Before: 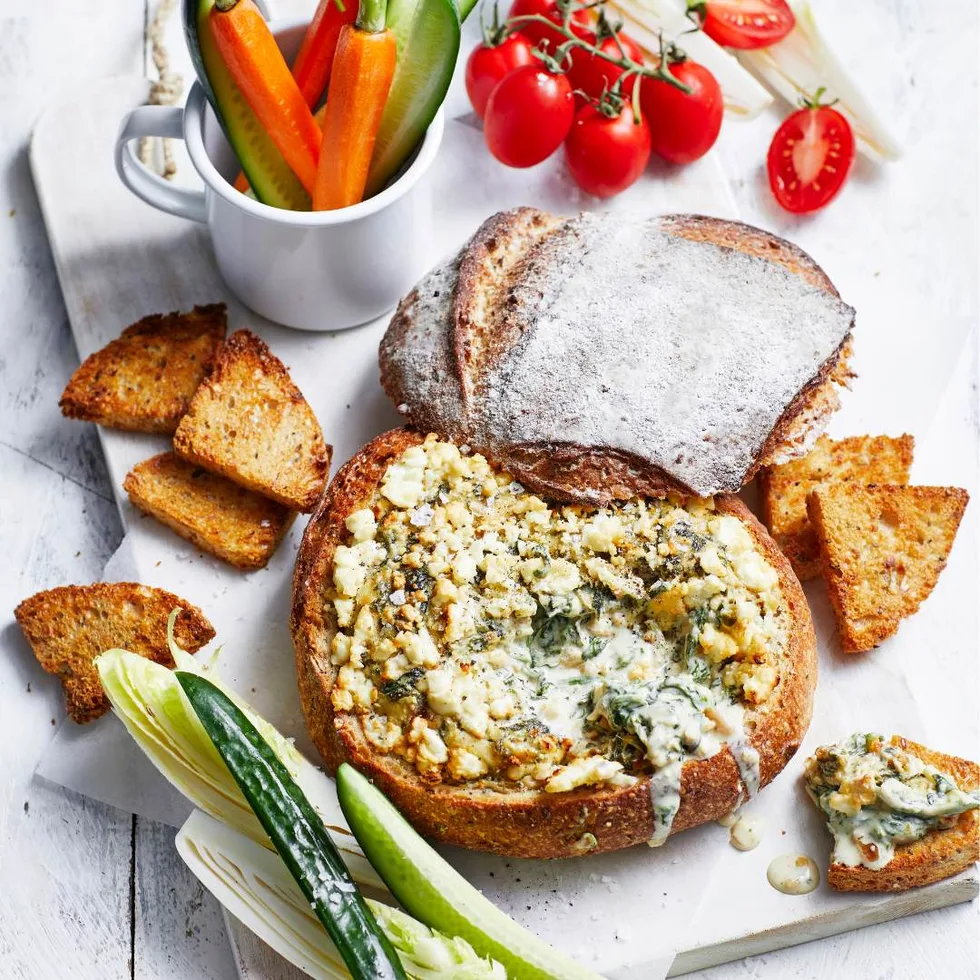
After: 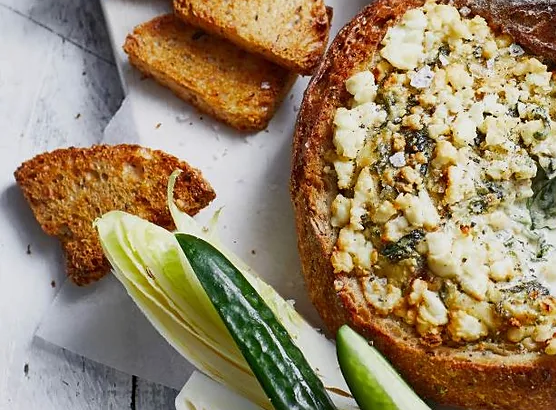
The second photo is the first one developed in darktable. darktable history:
crop: top 44.763%, right 43.218%, bottom 13.311%
sharpen: radius 1.446, amount 0.39, threshold 1.218
tone equalizer: -8 EV 0.267 EV, -7 EV 0.449 EV, -6 EV 0.399 EV, -5 EV 0.239 EV, -3 EV -0.283 EV, -2 EV -0.433 EV, -1 EV -0.441 EV, +0 EV -0.238 EV
